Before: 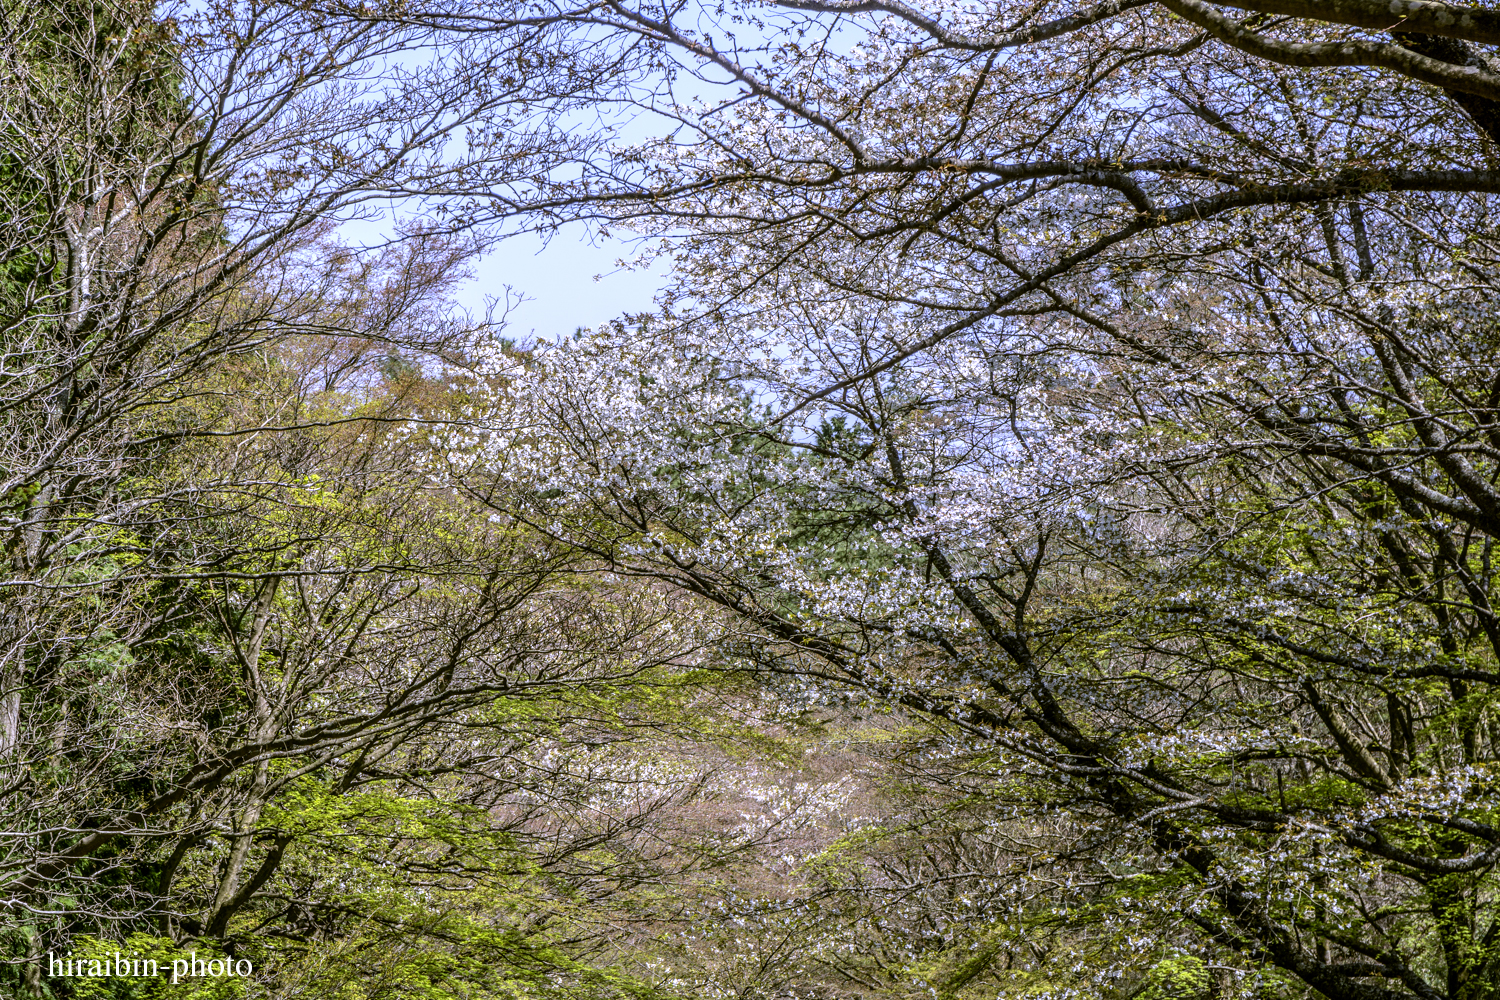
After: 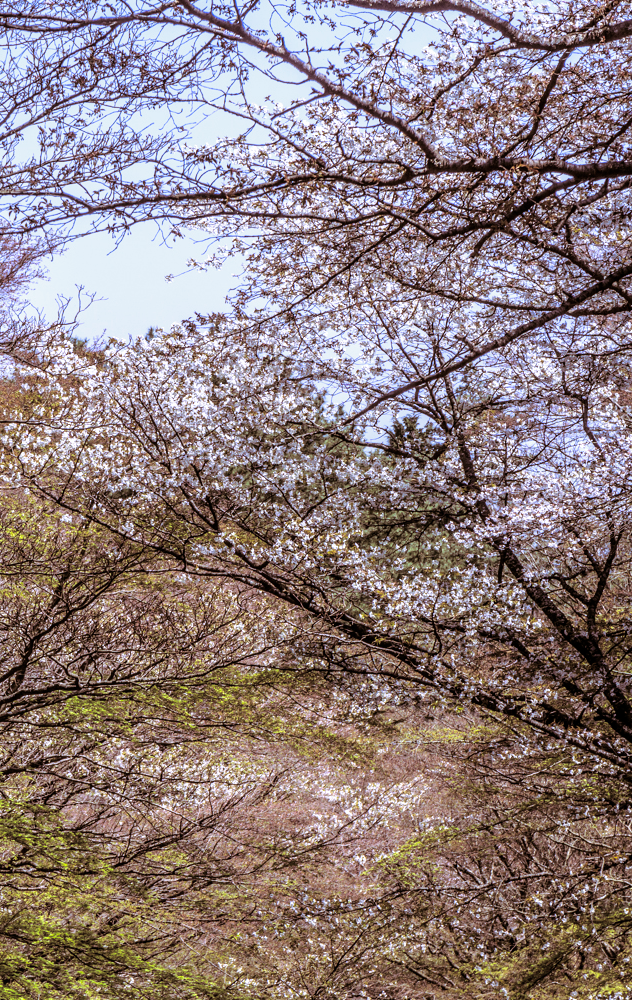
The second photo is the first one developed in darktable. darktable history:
split-toning: shadows › saturation 0.41, highlights › saturation 0, compress 33.55%
crop: left 28.583%, right 29.231%
